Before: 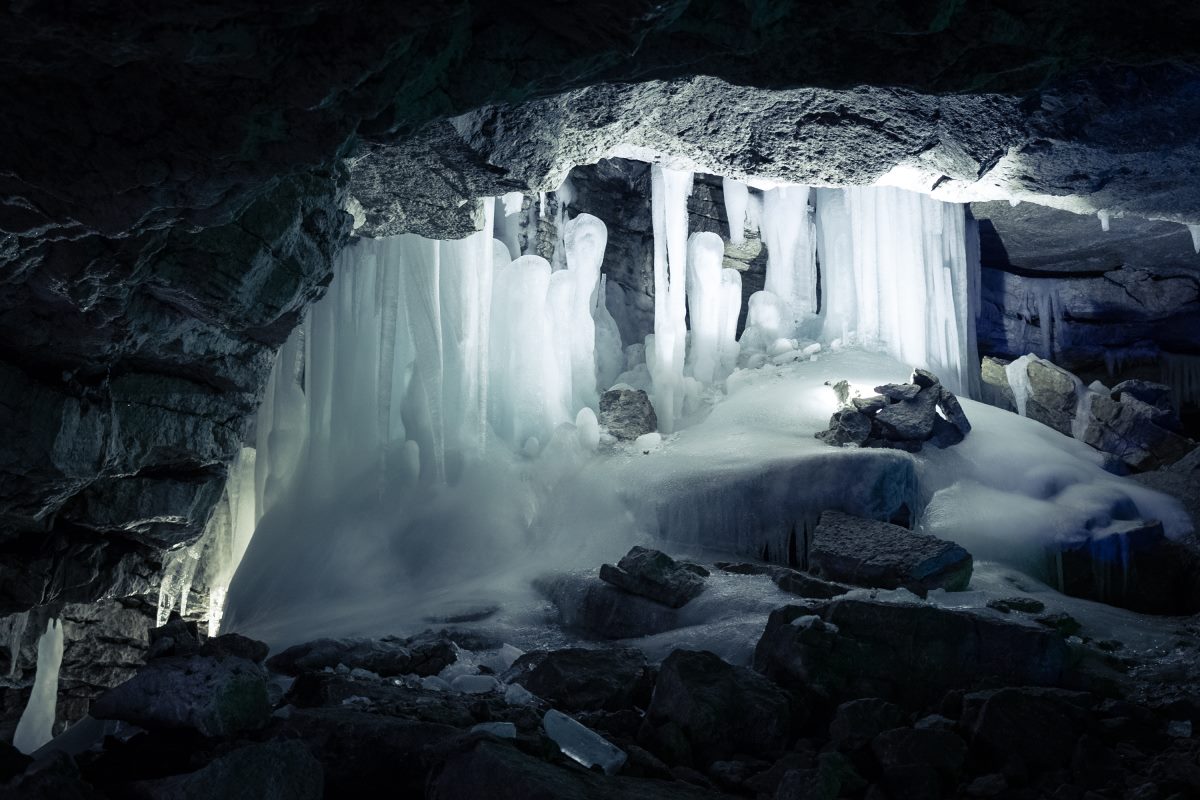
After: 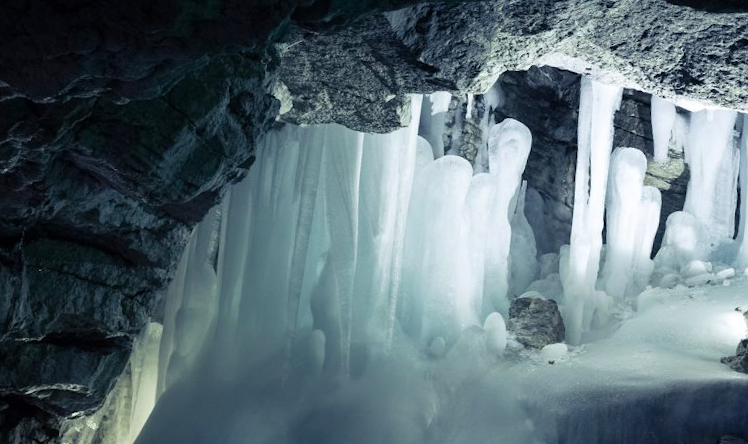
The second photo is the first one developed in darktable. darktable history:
crop and rotate: angle -4.99°, left 2.122%, top 6.945%, right 27.566%, bottom 30.519%
grain: coarseness 0.81 ISO, strength 1.34%, mid-tones bias 0%
velvia: on, module defaults
